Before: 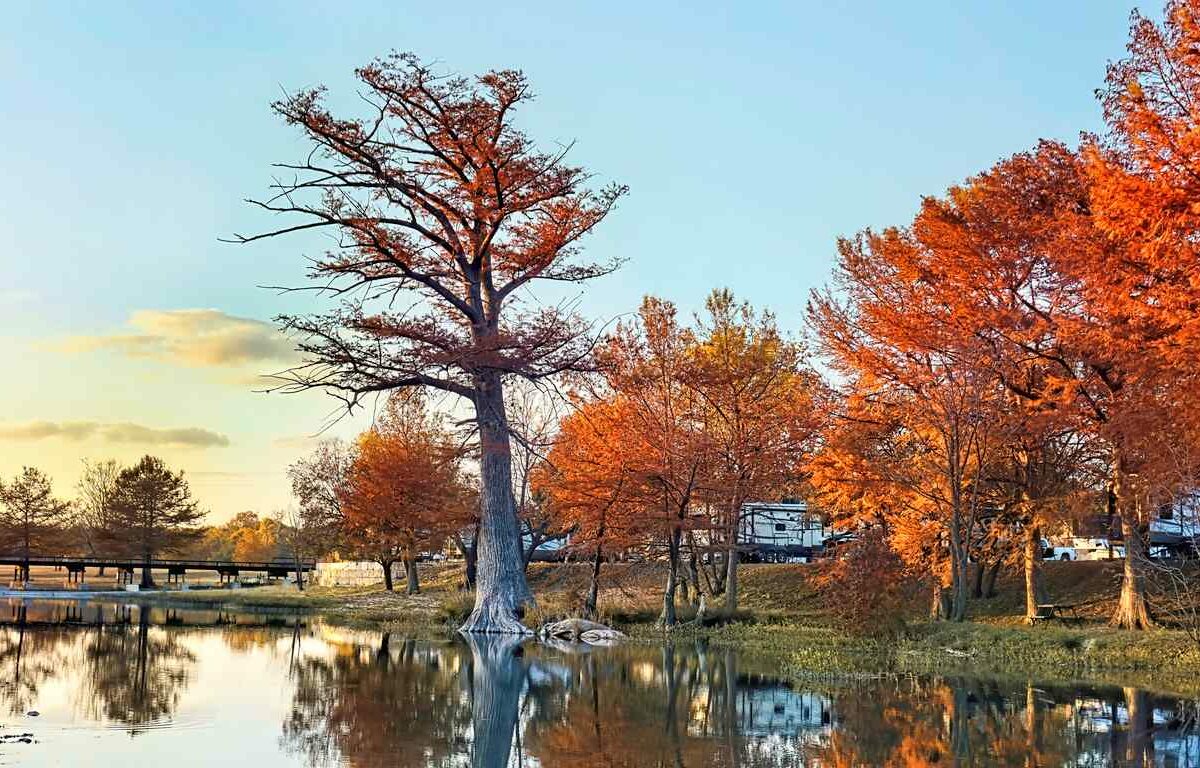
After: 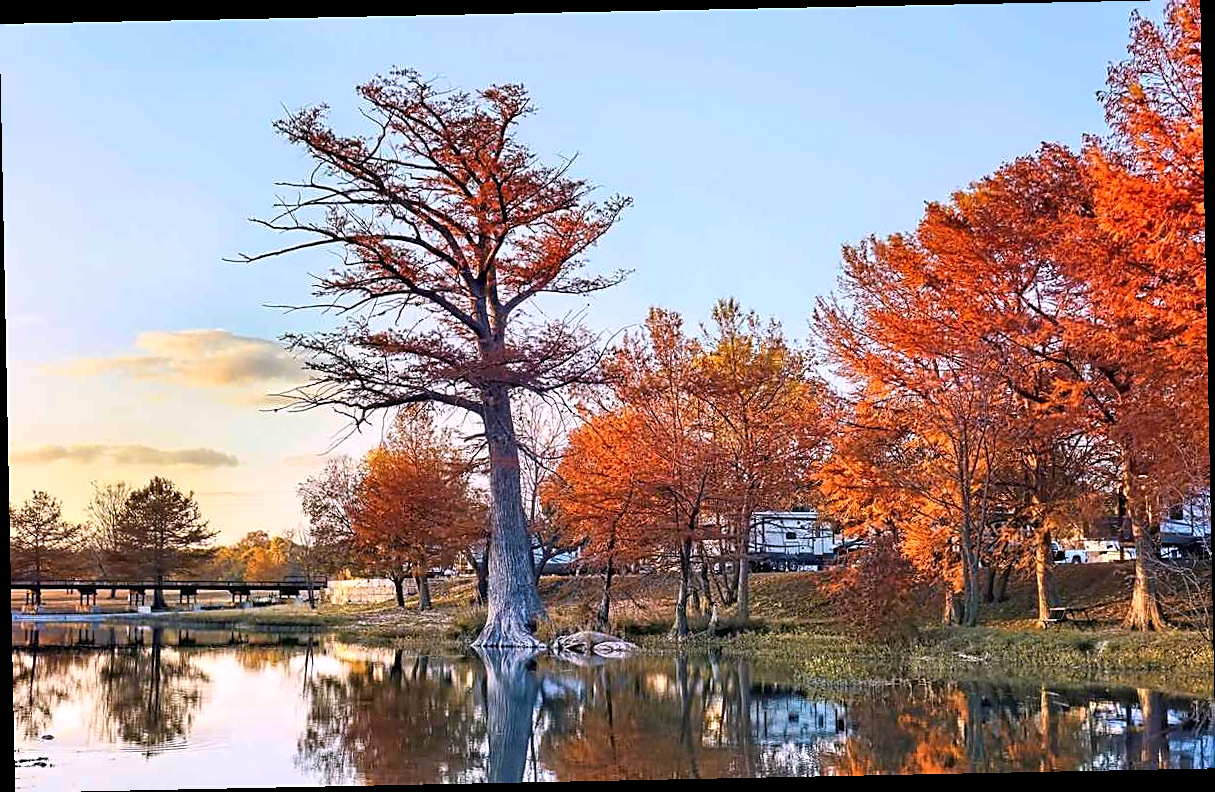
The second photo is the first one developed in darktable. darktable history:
rotate and perspective: rotation -1.17°, automatic cropping off
sharpen: radius 1.864, amount 0.398, threshold 1.271
white balance: red 1.066, blue 1.119
